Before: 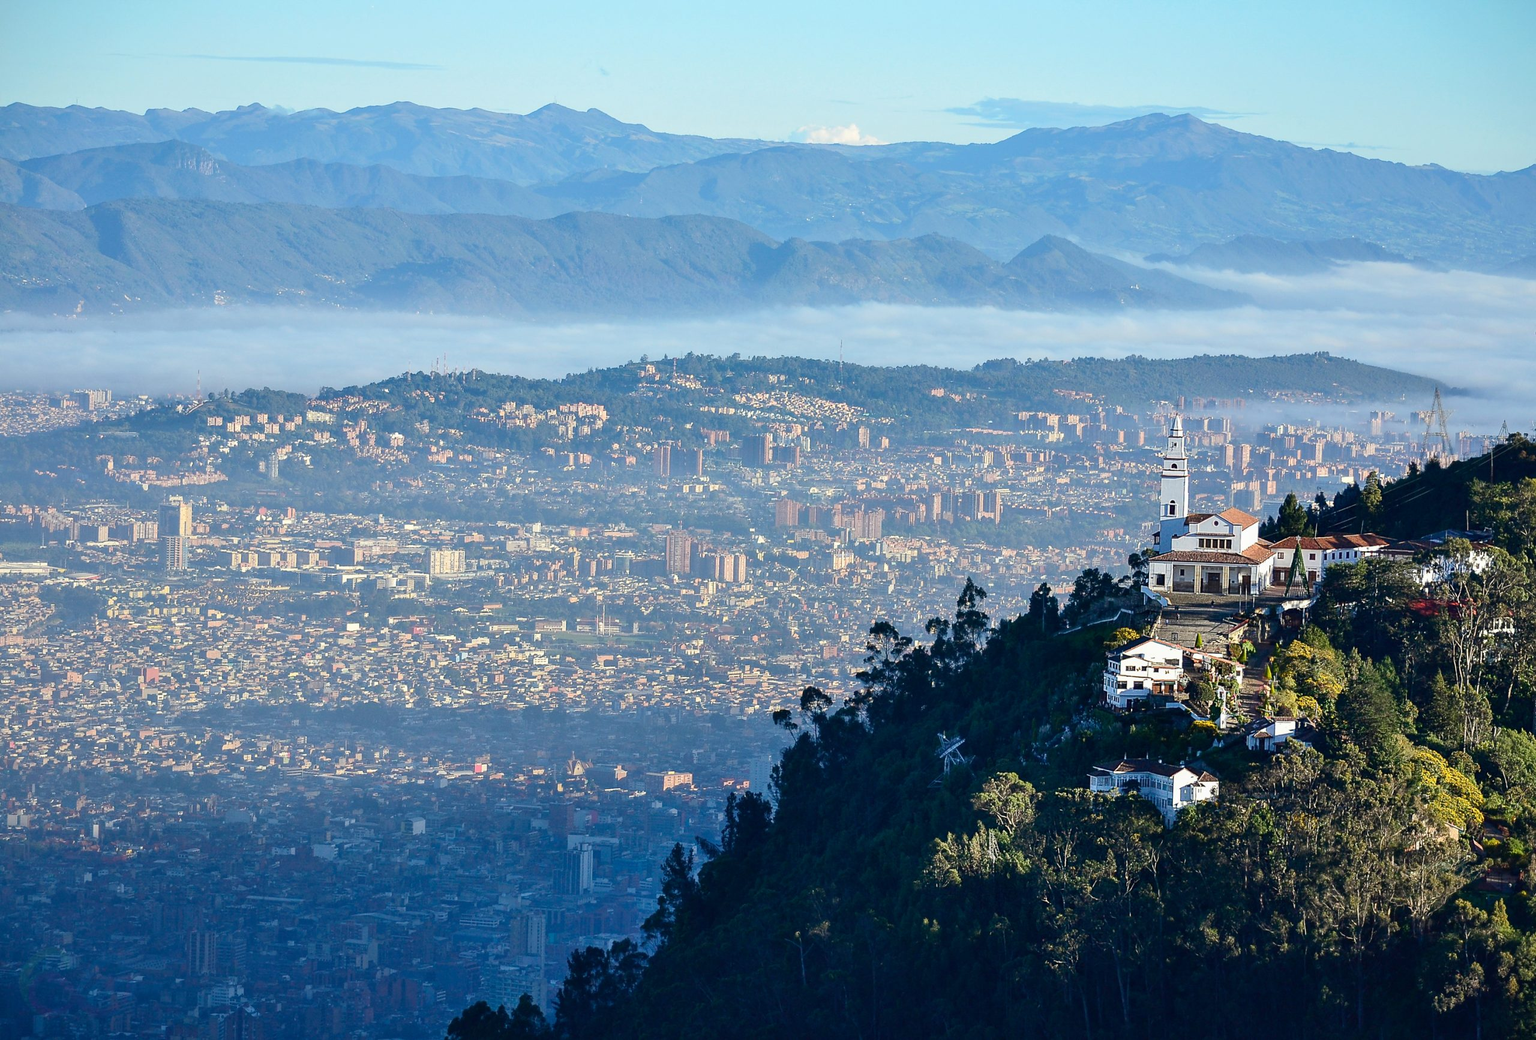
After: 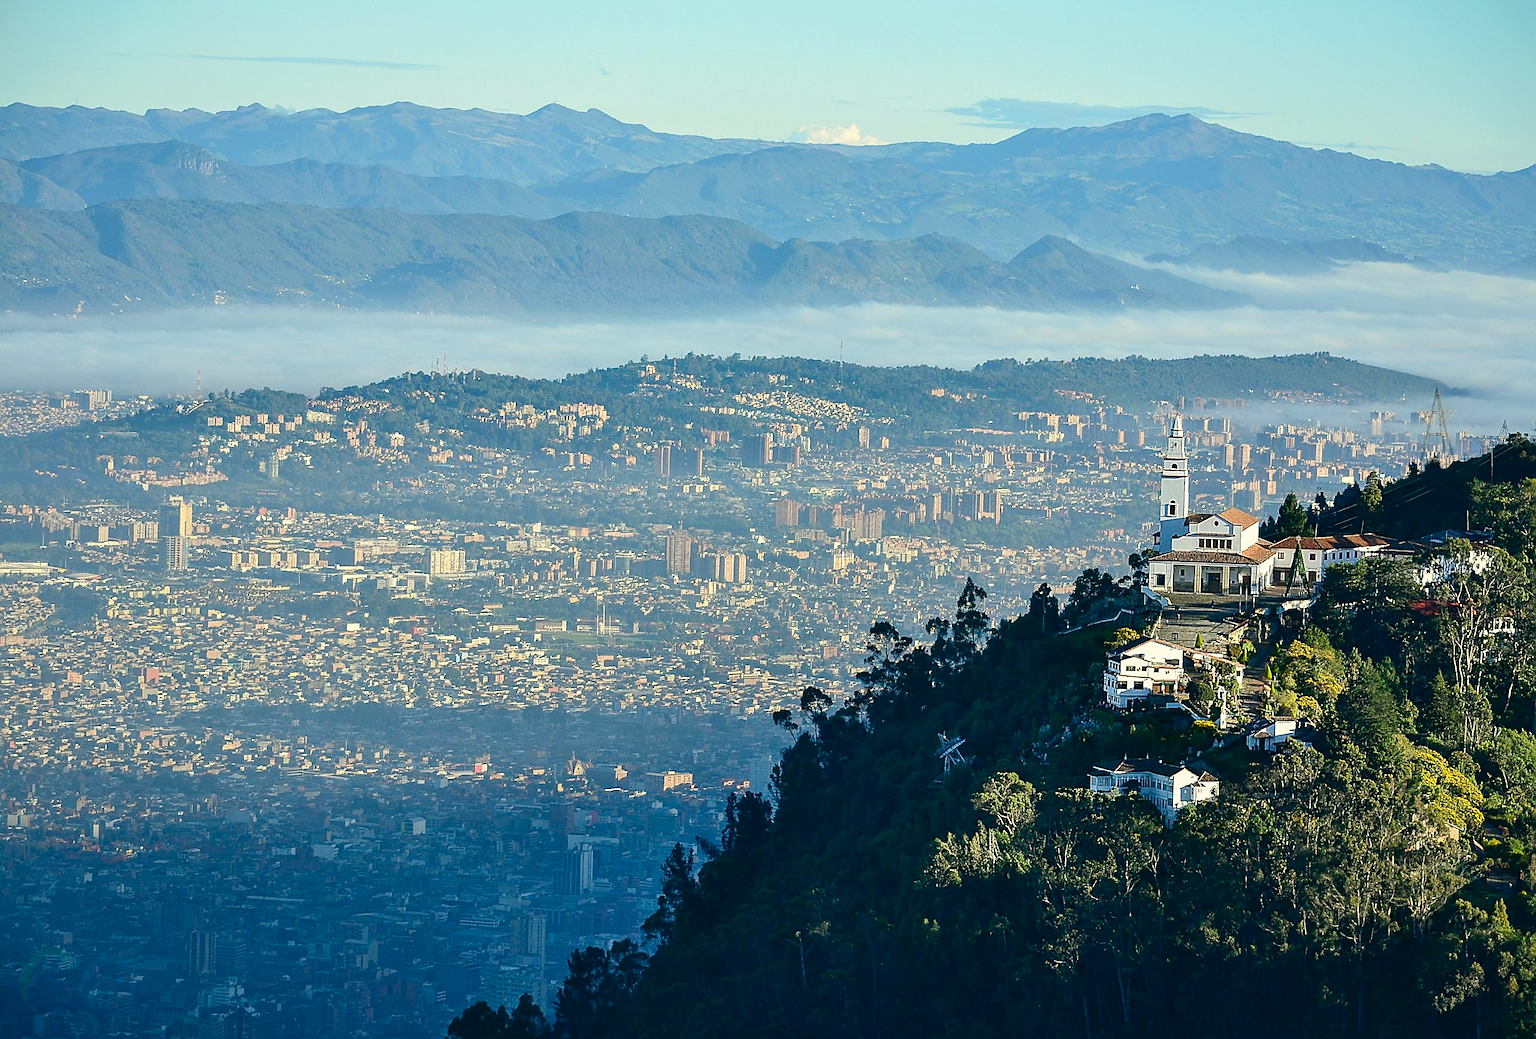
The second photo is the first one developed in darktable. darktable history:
color correction: highlights a* -0.482, highlights b* 9.48, shadows a* -9.48, shadows b* 0.803
sharpen: on, module defaults
